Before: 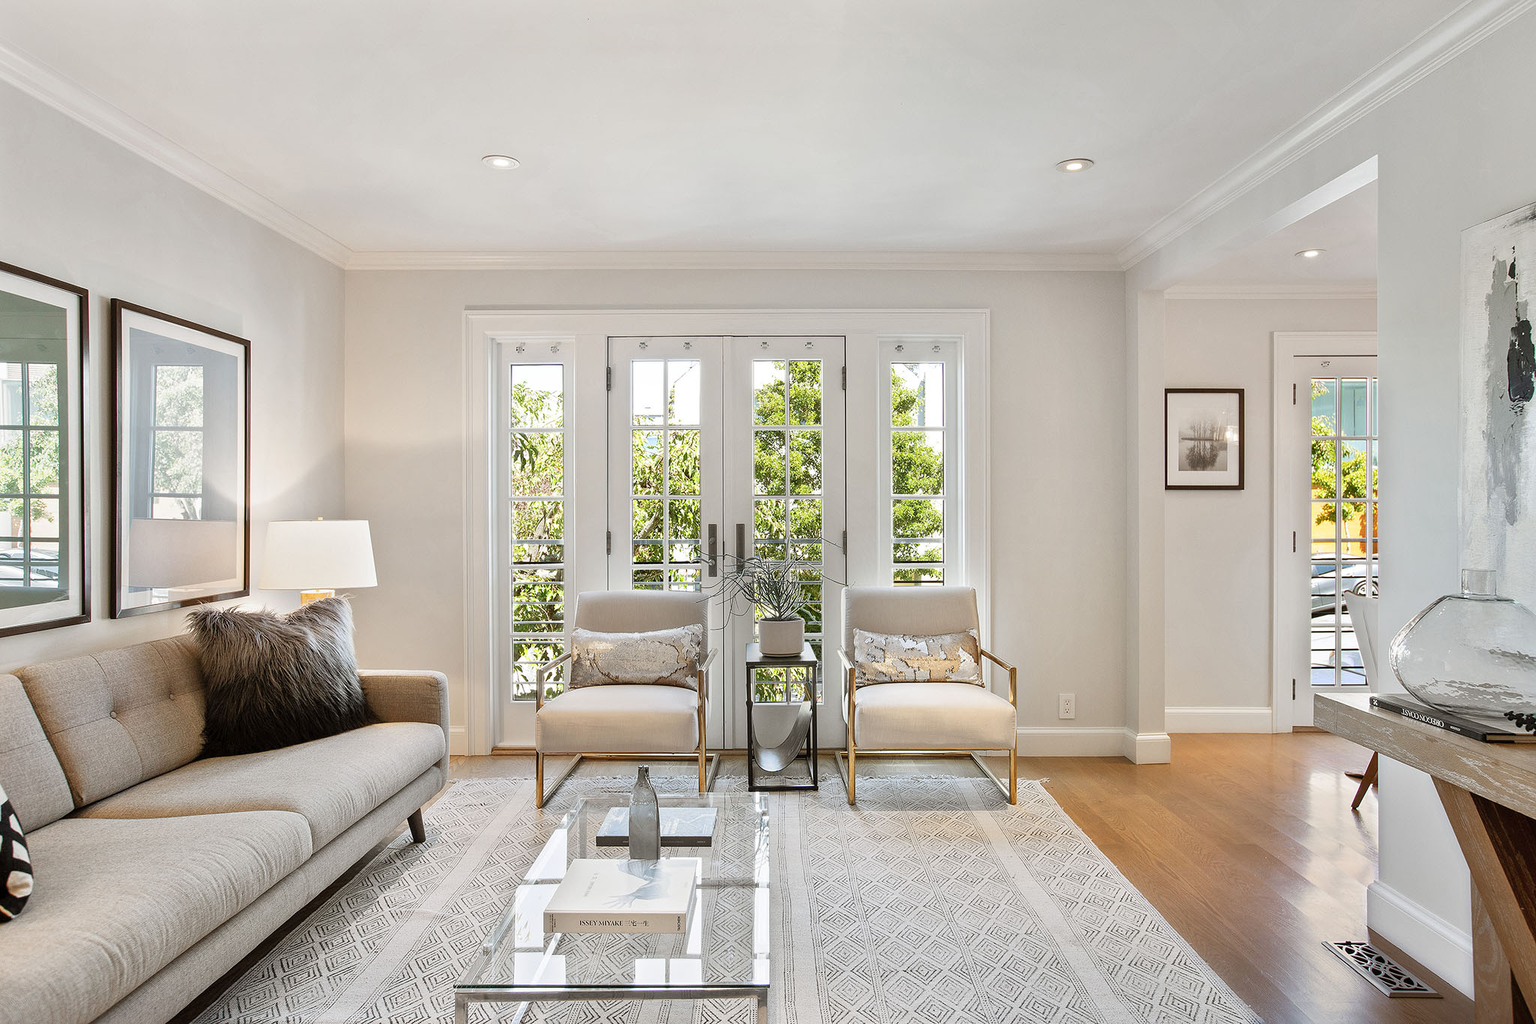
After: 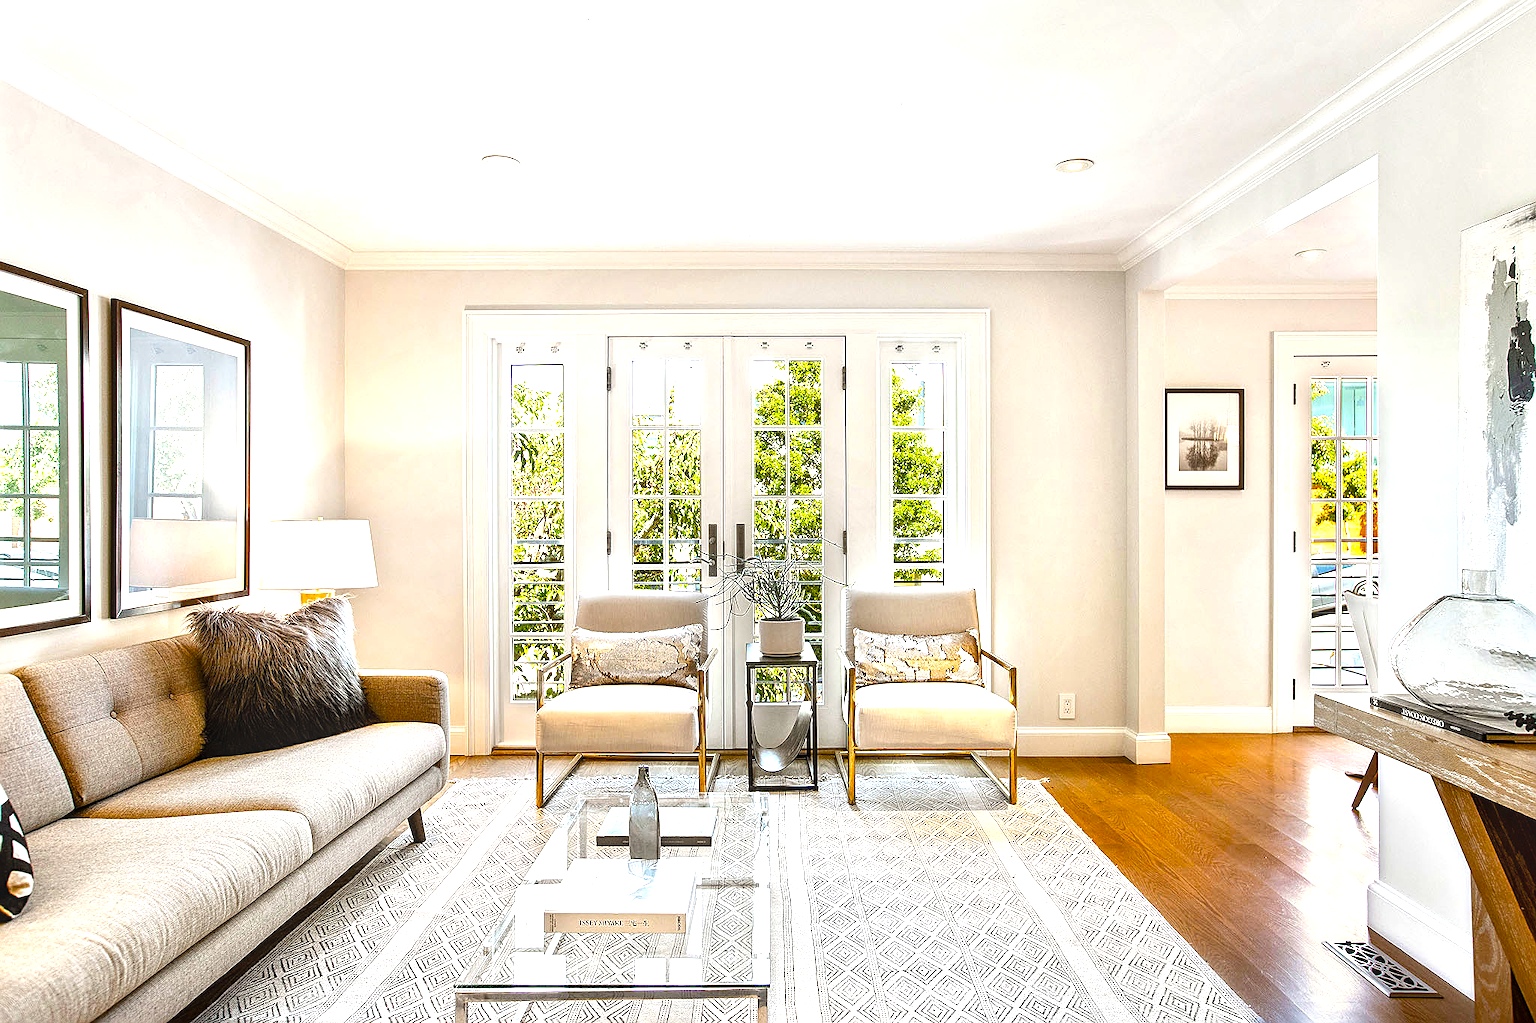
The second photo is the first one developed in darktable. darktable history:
exposure: exposure 0.608 EV, compensate highlight preservation false
sharpen: on, module defaults
color balance rgb: linear chroma grading › global chroma 8.862%, perceptual saturation grading › global saturation 35.307%, perceptual brilliance grading › global brilliance 15.688%, perceptual brilliance grading › shadows -34.887%, global vibrance 16.623%, saturation formula JzAzBz (2021)
local contrast: detail 130%
